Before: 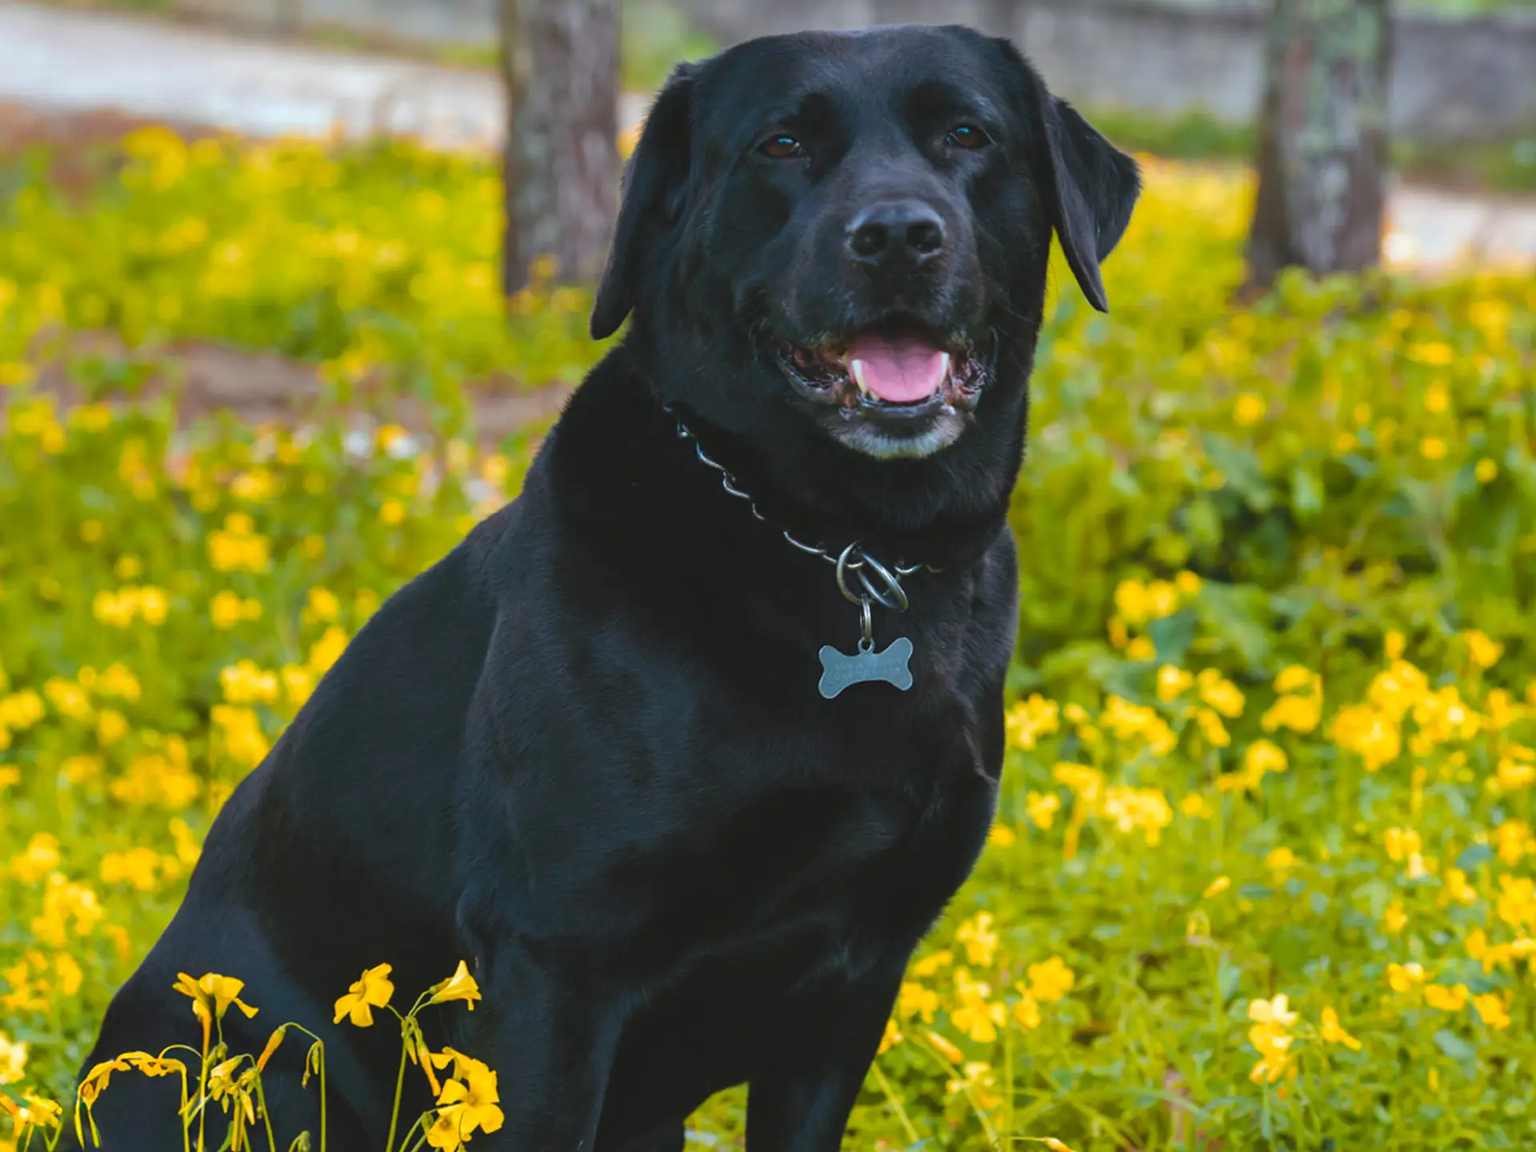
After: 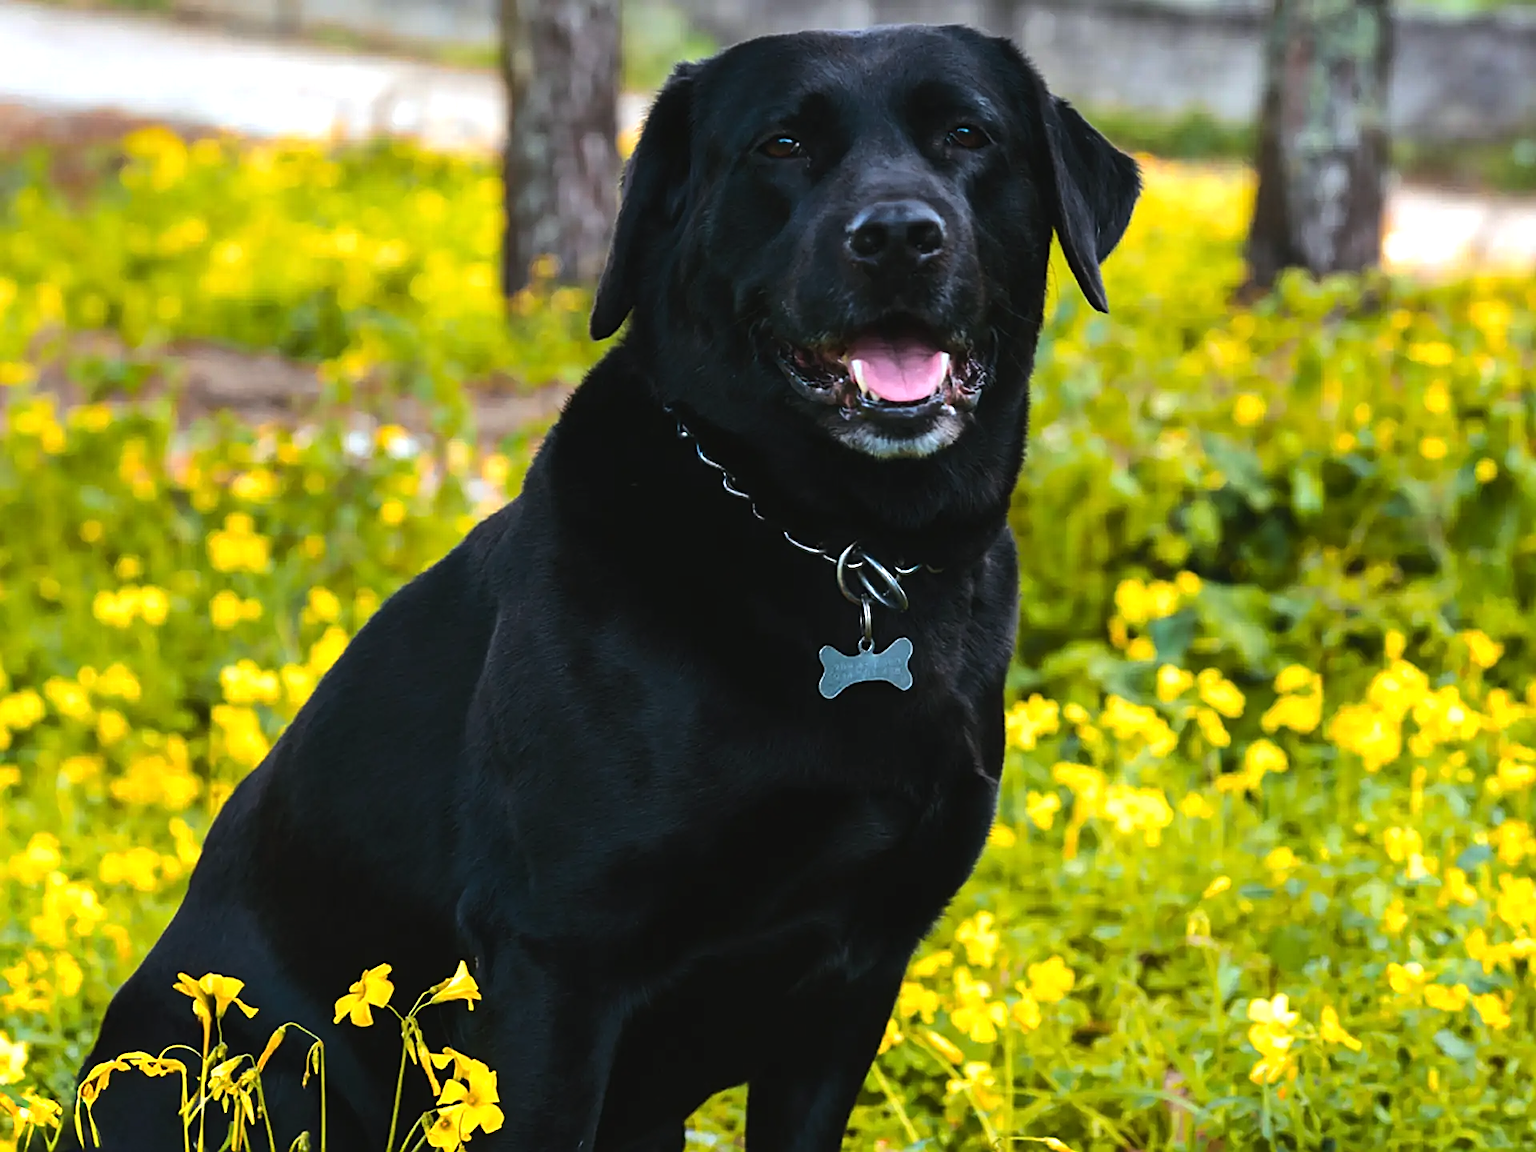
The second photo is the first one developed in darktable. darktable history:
tone equalizer: -8 EV -1.05 EV, -7 EV -1 EV, -6 EV -0.85 EV, -5 EV -0.565 EV, -3 EV 0.61 EV, -2 EV 0.853 EV, -1 EV 1.01 EV, +0 EV 1.08 EV, edges refinement/feathering 500, mask exposure compensation -1.57 EV, preserve details no
exposure: exposure -0.286 EV, compensate exposure bias true, compensate highlight preservation false
sharpen: on, module defaults
